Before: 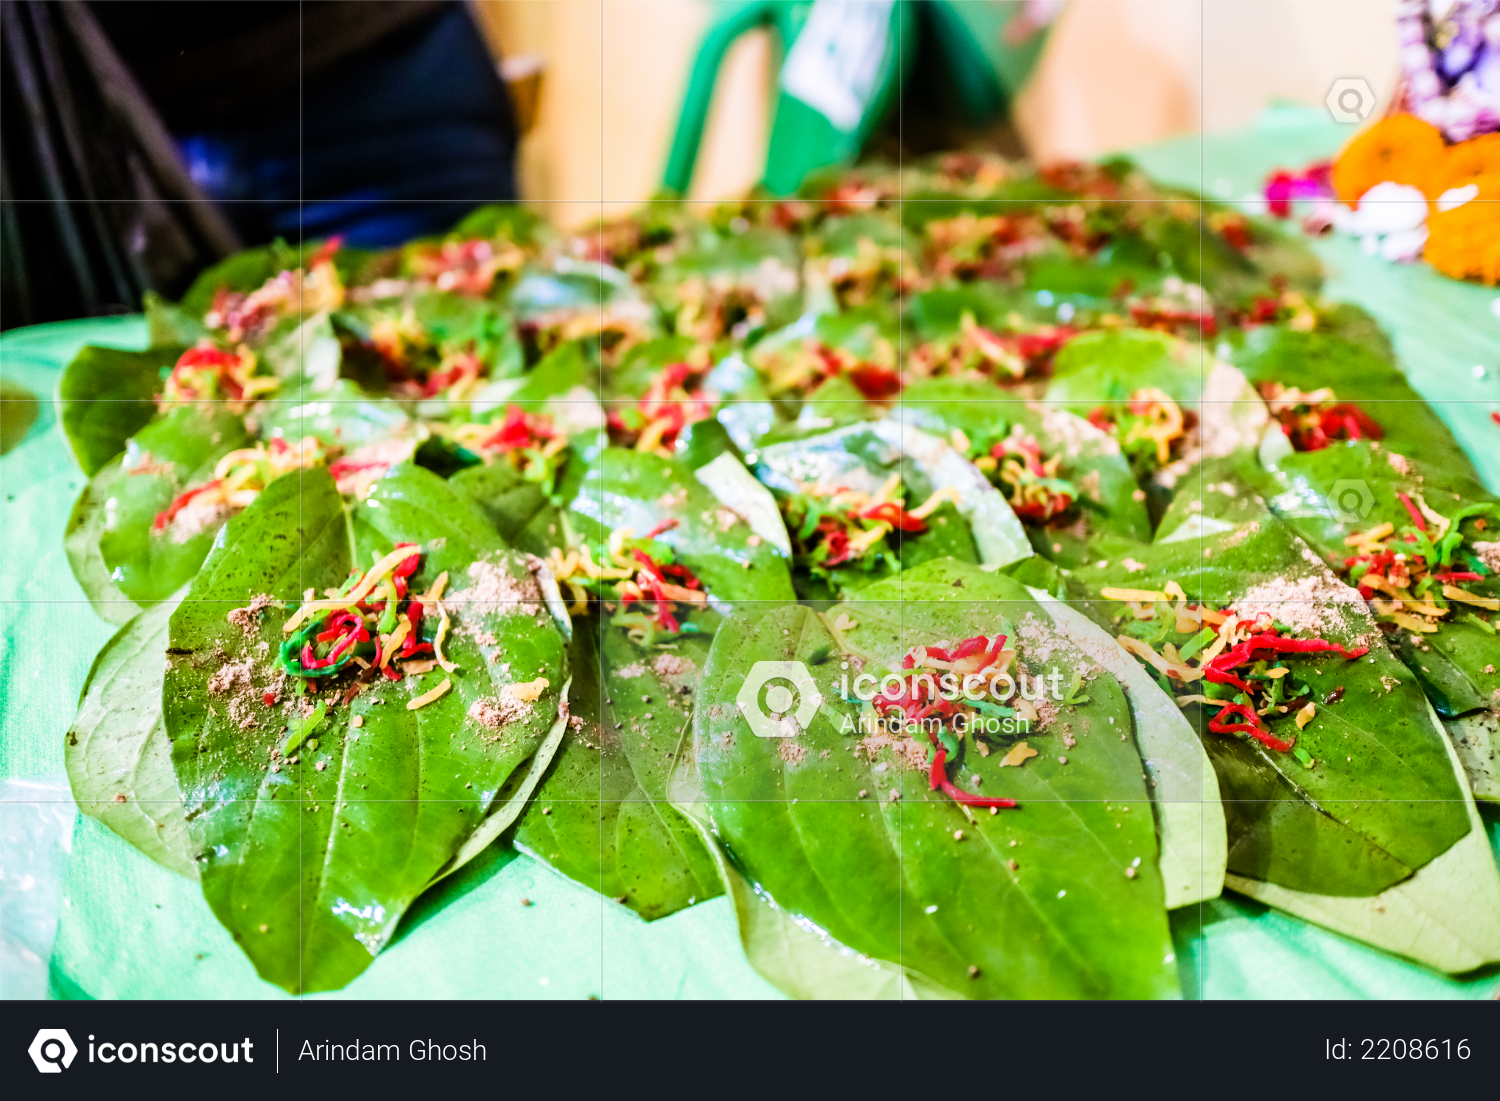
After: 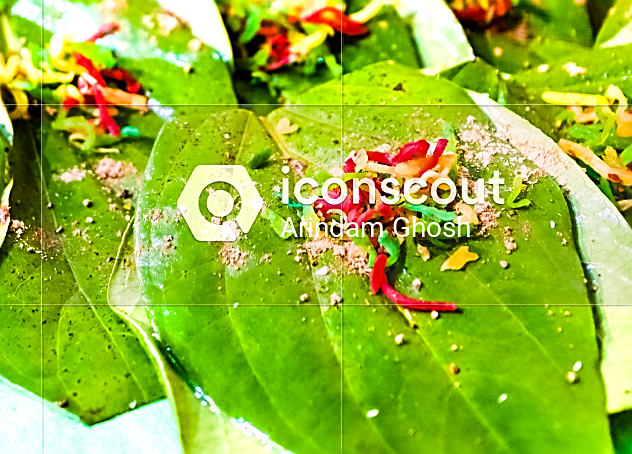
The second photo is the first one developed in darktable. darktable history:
sharpen: amount 1
color balance rgb: highlights gain › chroma 1.37%, highlights gain › hue 51.76°, linear chroma grading › global chroma 14.821%, perceptual saturation grading › global saturation 14.625%, global vibrance 25.119%, contrast 19.579%
crop: left 37.316%, top 45.075%, right 20.55%, bottom 13.662%
